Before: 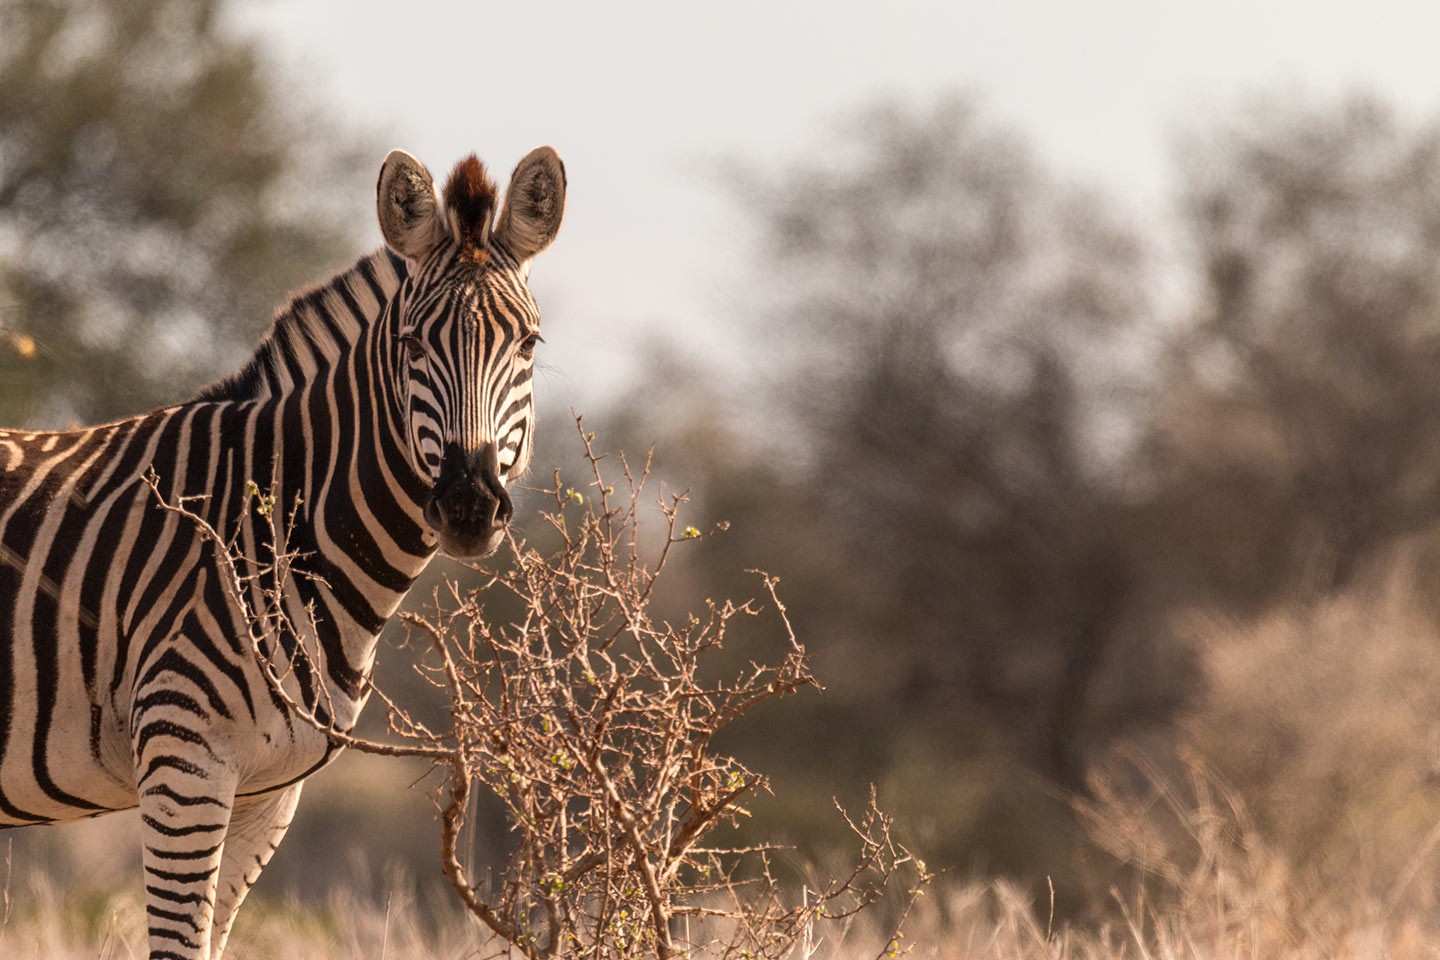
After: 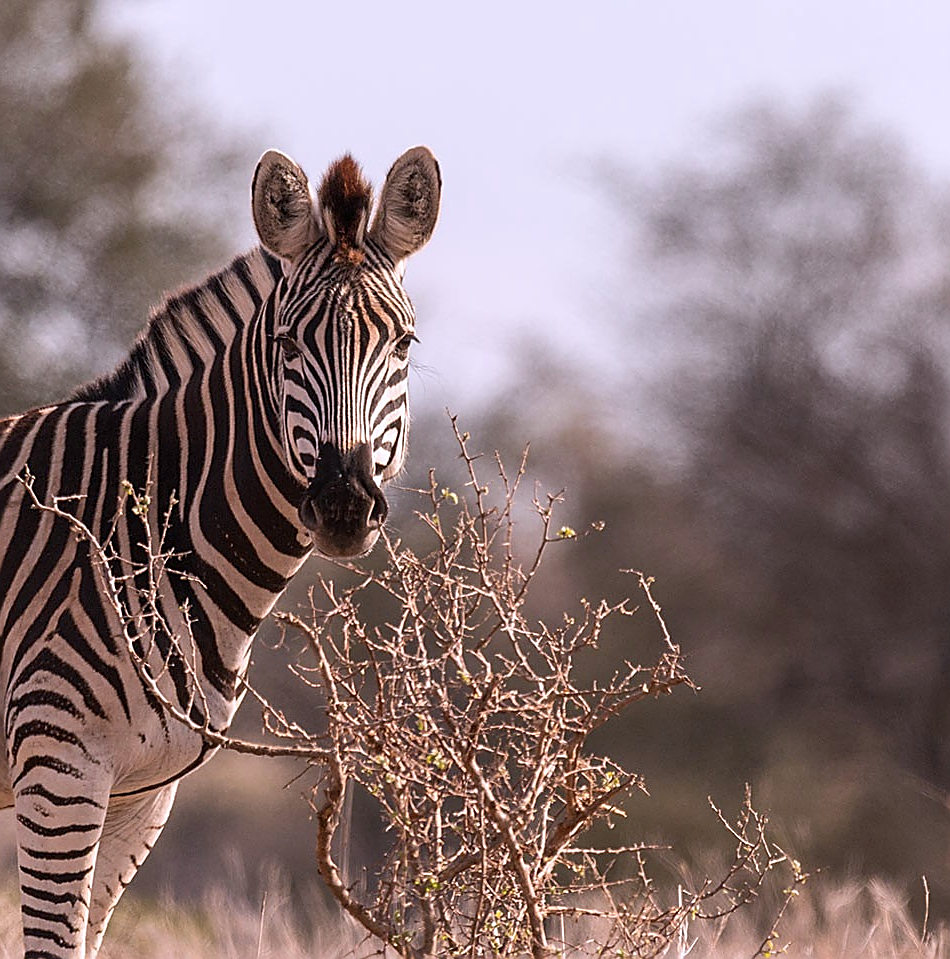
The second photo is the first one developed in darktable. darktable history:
crop and rotate: left 8.705%, right 25.298%
sharpen: radius 1.402, amount 1.252, threshold 0.623
color calibration: illuminant as shot in camera, x 0.362, y 0.385, temperature 4545.2 K
